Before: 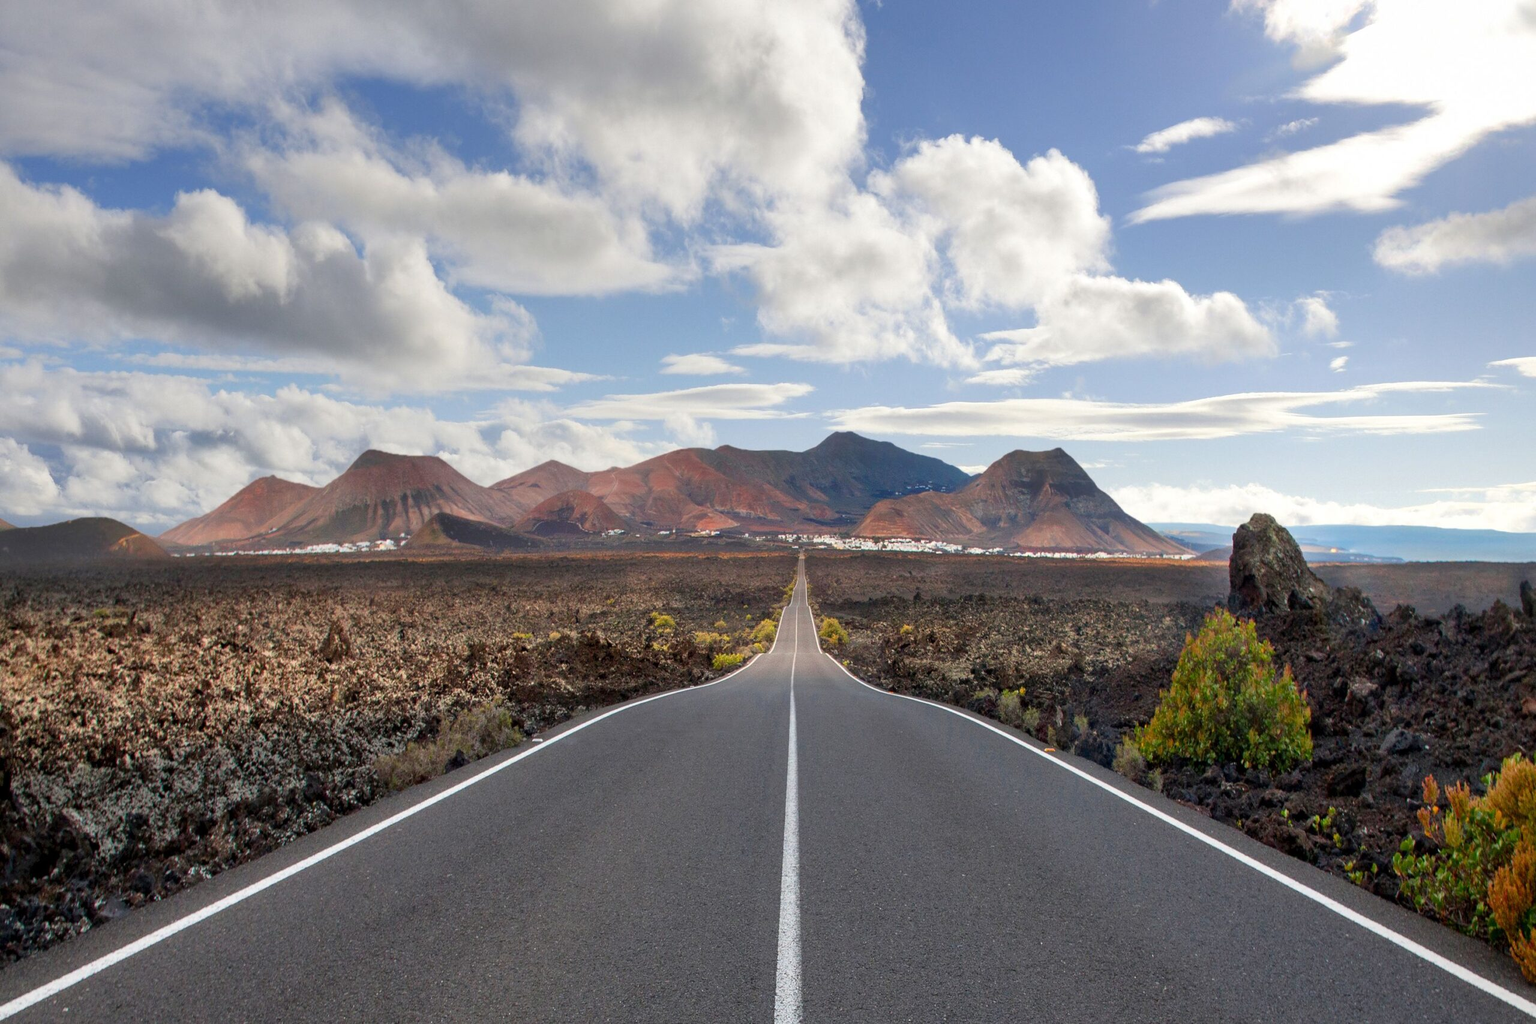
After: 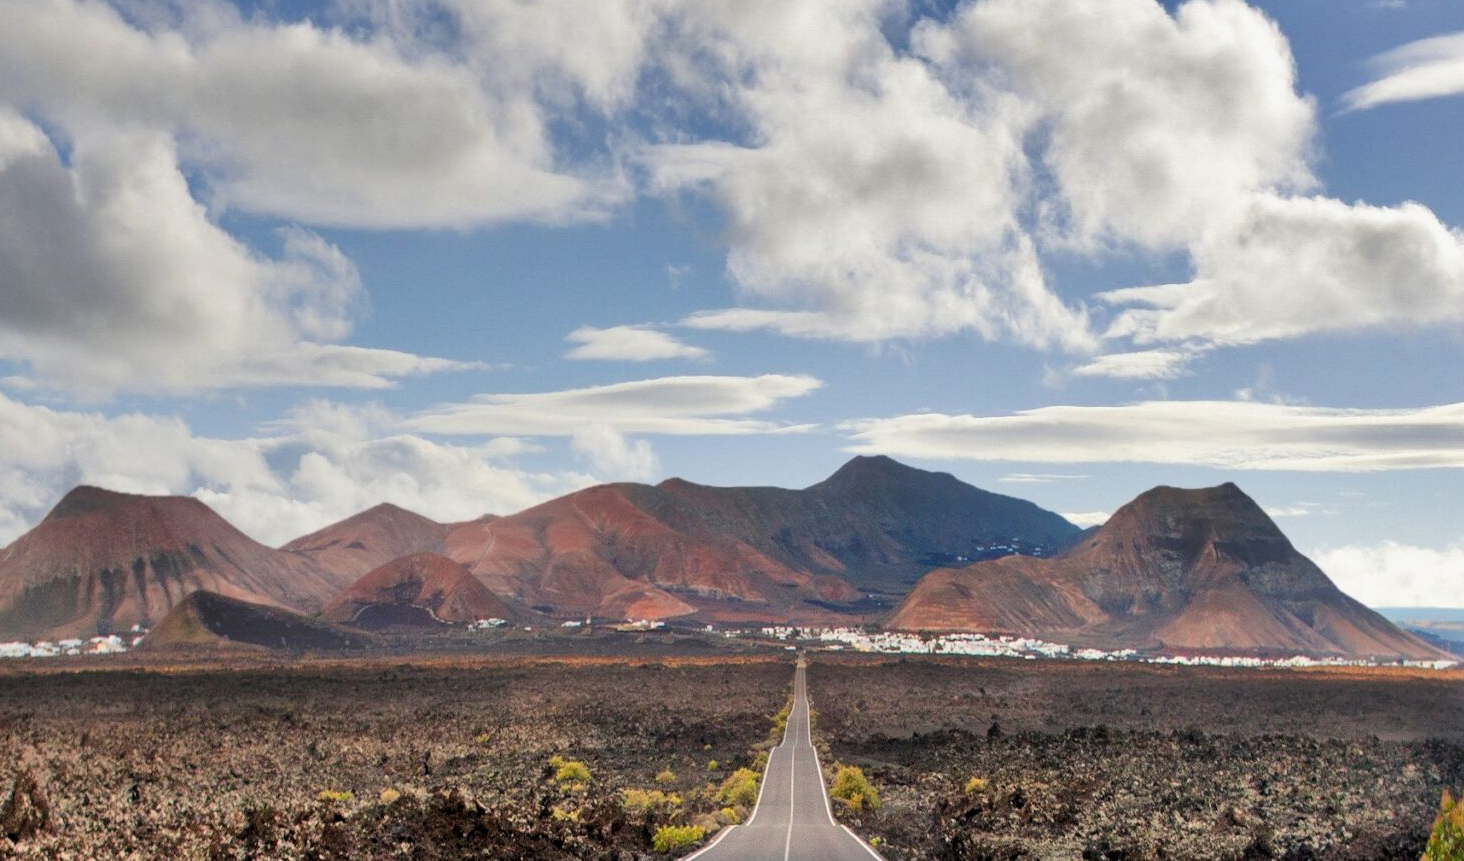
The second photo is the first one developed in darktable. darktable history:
filmic rgb: middle gray luminance 18.42%, black relative exposure -11.45 EV, white relative exposure 2.55 EV, threshold 6 EV, target black luminance 0%, hardness 8.41, latitude 99%, contrast 1.084, shadows ↔ highlights balance 0.505%, add noise in highlights 0, preserve chrominance max RGB, color science v3 (2019), use custom middle-gray values true, iterations of high-quality reconstruction 0, contrast in highlights soft, enable highlight reconstruction true
crop: left 20.932%, top 15.471%, right 21.848%, bottom 34.081%
shadows and highlights: white point adjustment 0.05, highlights color adjustment 55.9%, soften with gaussian
